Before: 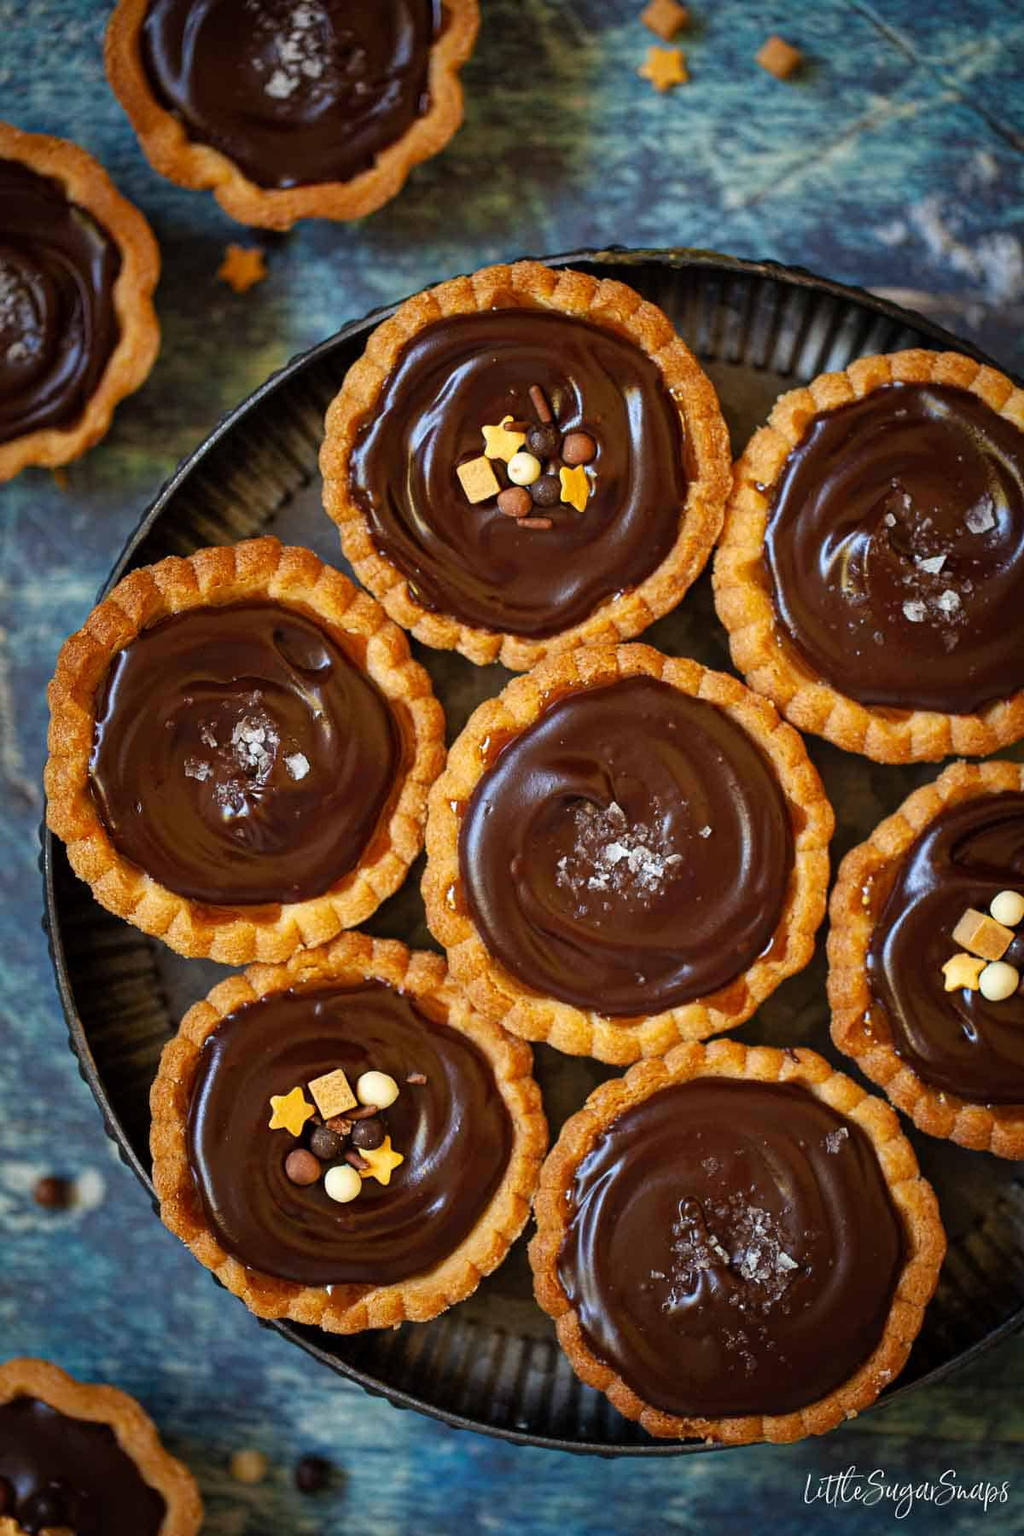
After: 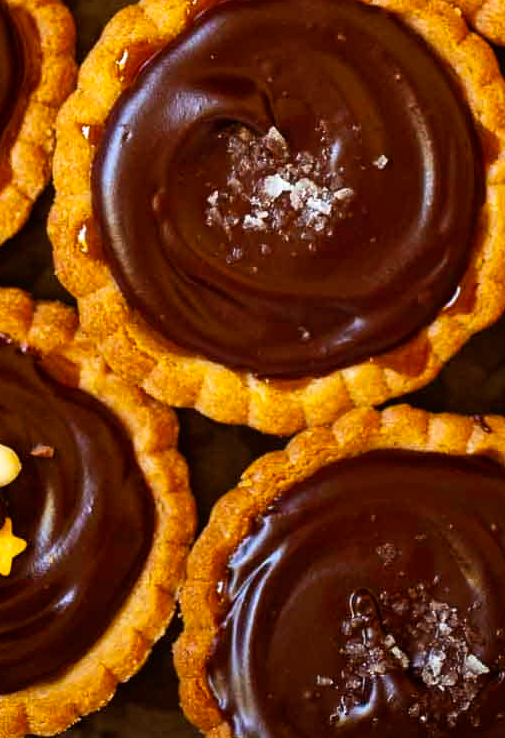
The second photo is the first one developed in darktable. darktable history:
exposure: compensate highlight preservation false
white balance: red 1, blue 1
crop: left 37.221%, top 45.169%, right 20.63%, bottom 13.777%
rgb curve: curves: ch0 [(0, 0) (0.078, 0.051) (0.929, 0.956) (1, 1)], compensate middle gray true
contrast brightness saturation: saturation -0.05
rgb levels: mode RGB, independent channels, levels [[0, 0.5, 1], [0, 0.521, 1], [0, 0.536, 1]]
color balance rgb: perceptual saturation grading › global saturation 20%, global vibrance 20%
